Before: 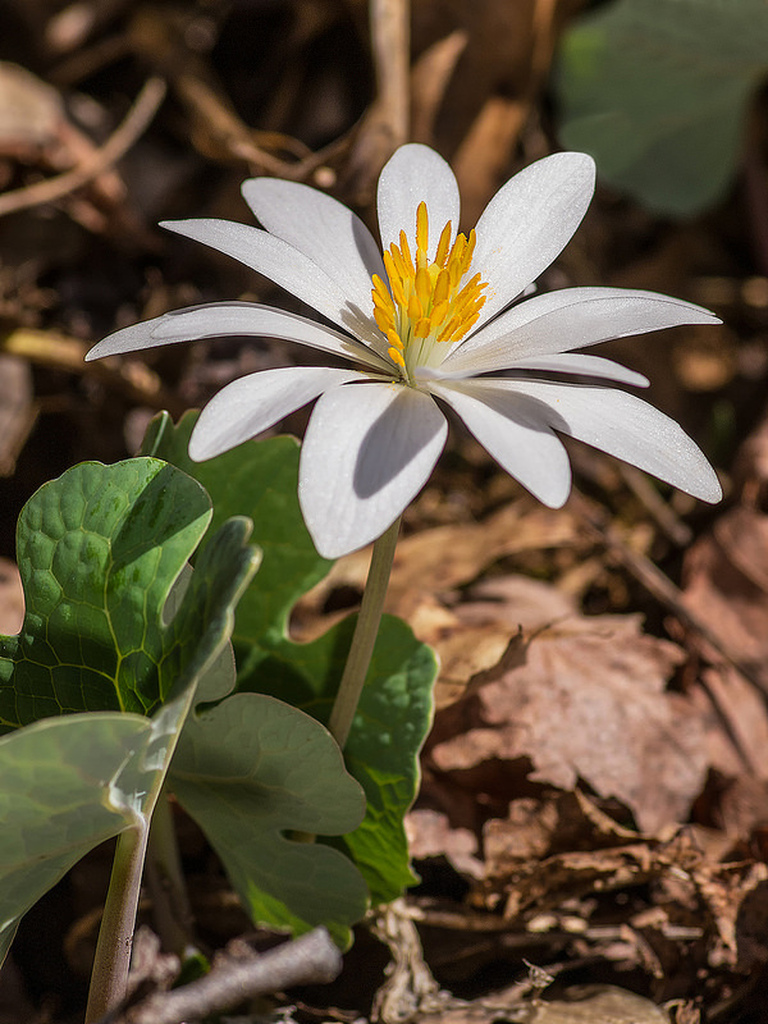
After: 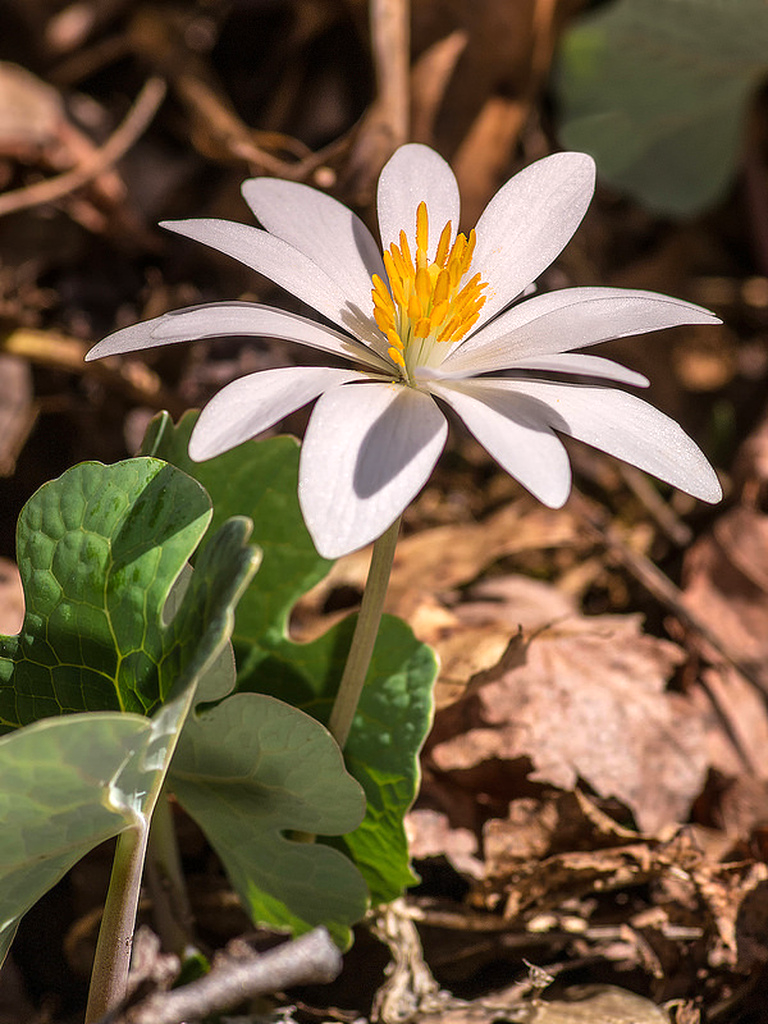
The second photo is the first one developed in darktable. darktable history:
exposure: exposure 0.29 EV
graduated density: density 0.38 EV, hardness 21%, rotation -6.11°, saturation 32%
